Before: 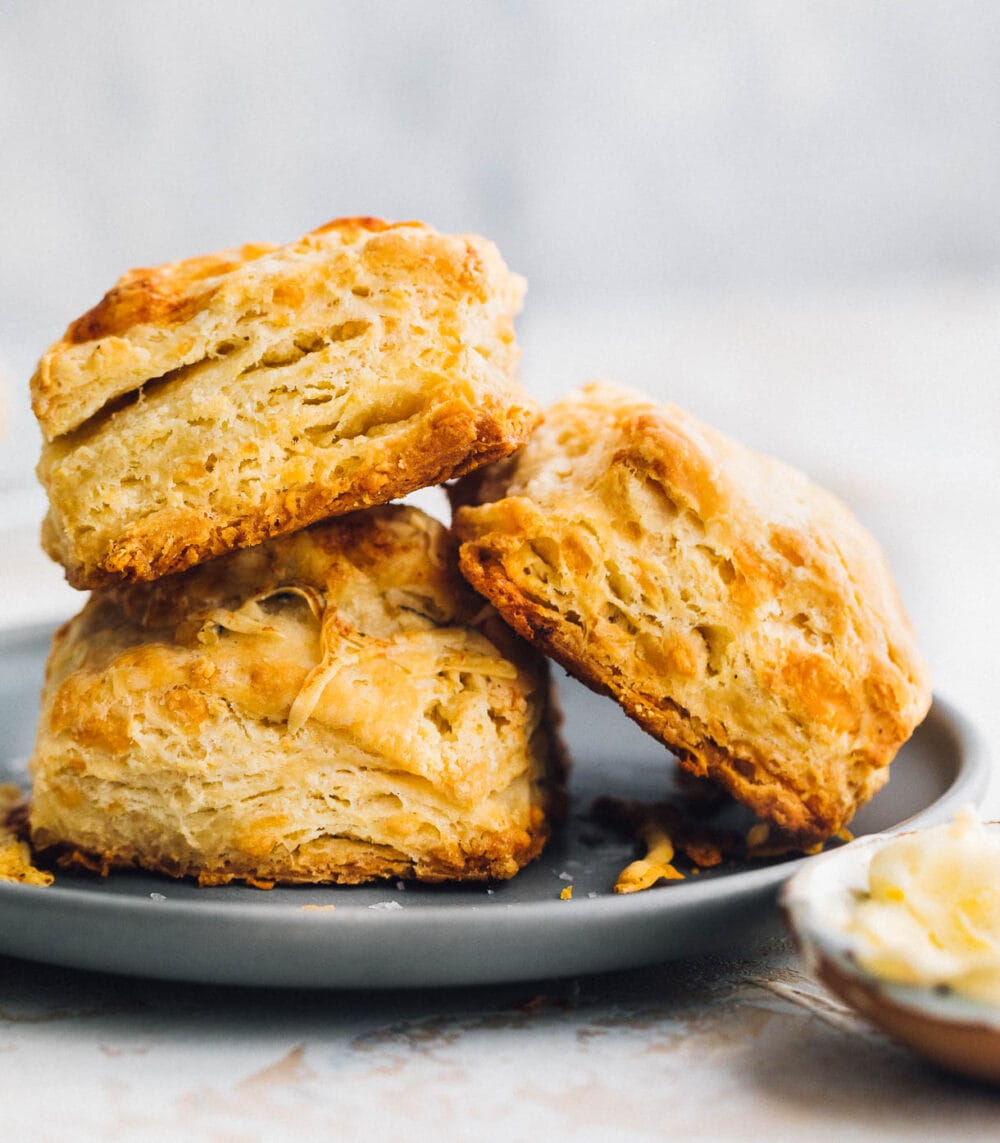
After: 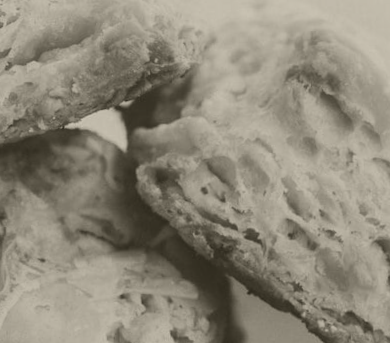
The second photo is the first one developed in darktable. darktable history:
crop: left 31.751%, top 32.172%, right 27.8%, bottom 35.83%
rotate and perspective: rotation -2.12°, lens shift (vertical) 0.009, lens shift (horizontal) -0.008, automatic cropping original format, crop left 0.036, crop right 0.964, crop top 0.05, crop bottom 0.959
exposure: black level correction -0.005, exposure 0.622 EV, compensate highlight preservation false
colorize: hue 41.44°, saturation 22%, source mix 60%, lightness 10.61%
